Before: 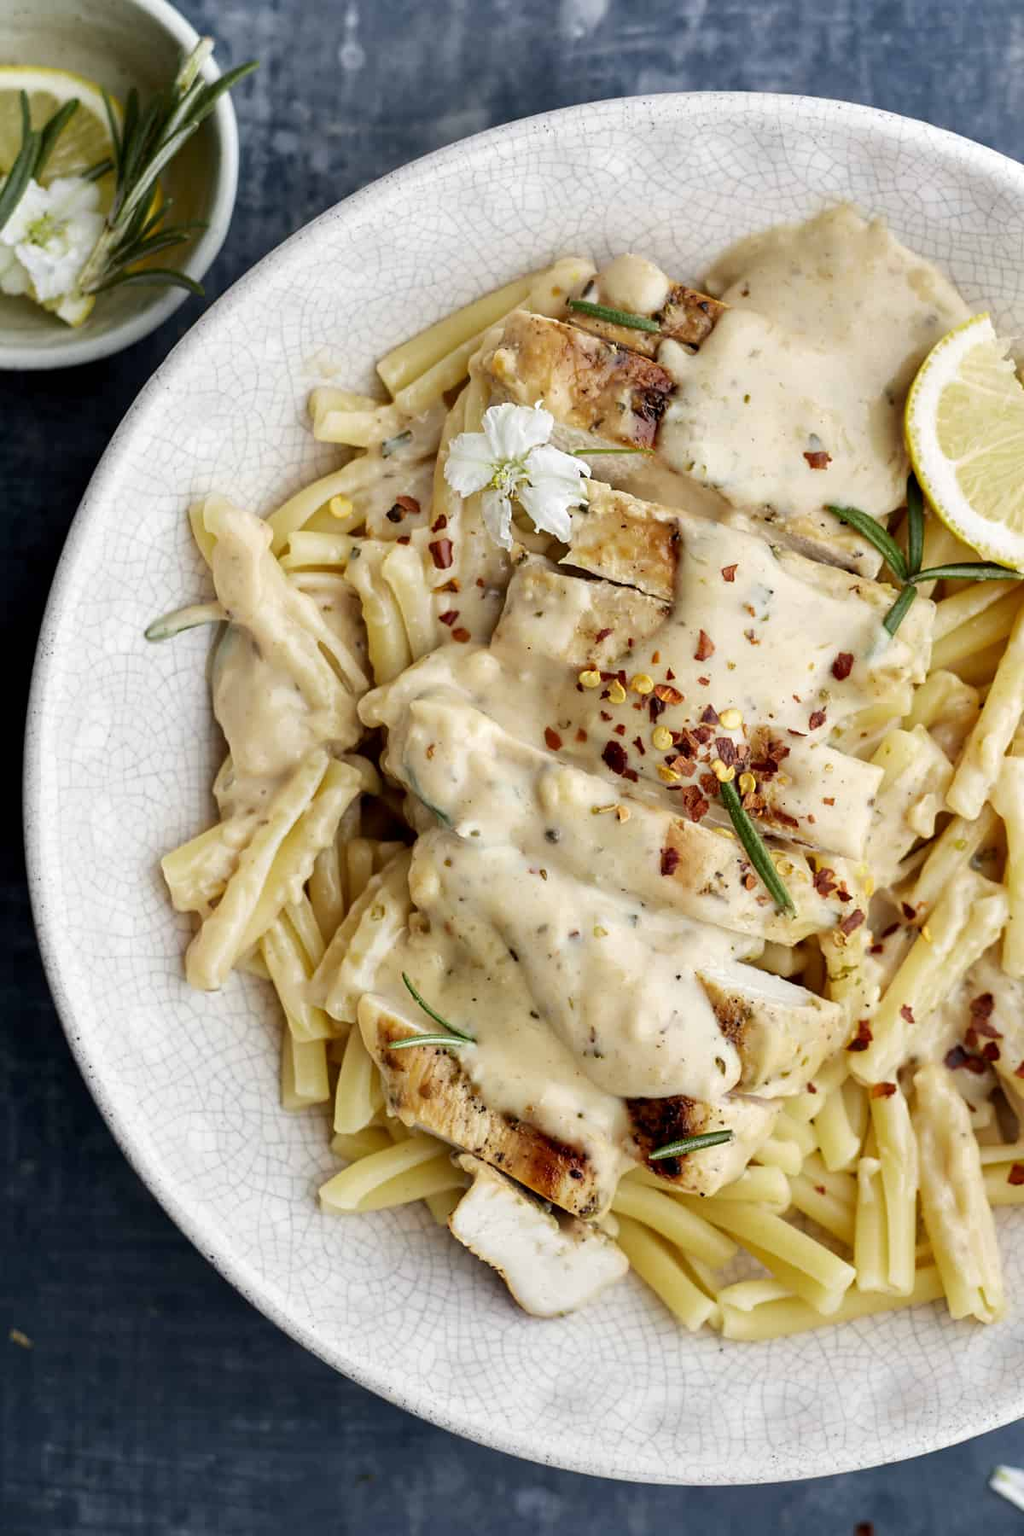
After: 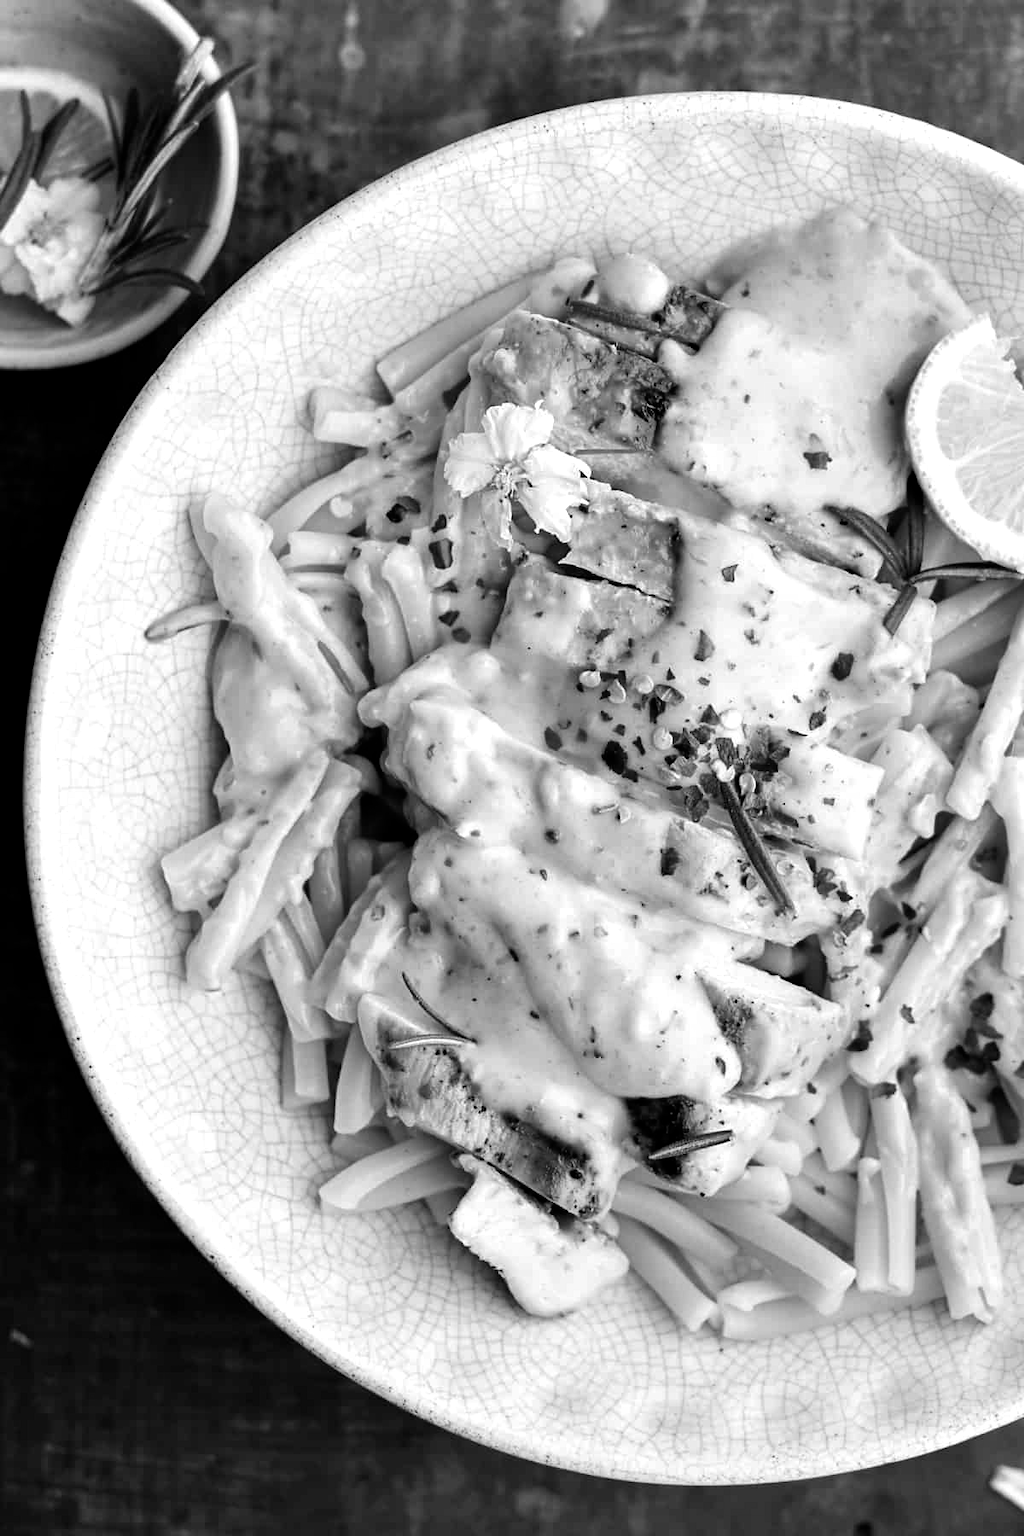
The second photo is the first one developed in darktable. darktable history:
monochrome: a 16.06, b 15.48, size 1
tone equalizer: on, module defaults
color balance rgb: shadows lift › luminance -10%, power › luminance -9%, linear chroma grading › global chroma 10%, global vibrance 10%, contrast 15%, saturation formula JzAzBz (2021)
